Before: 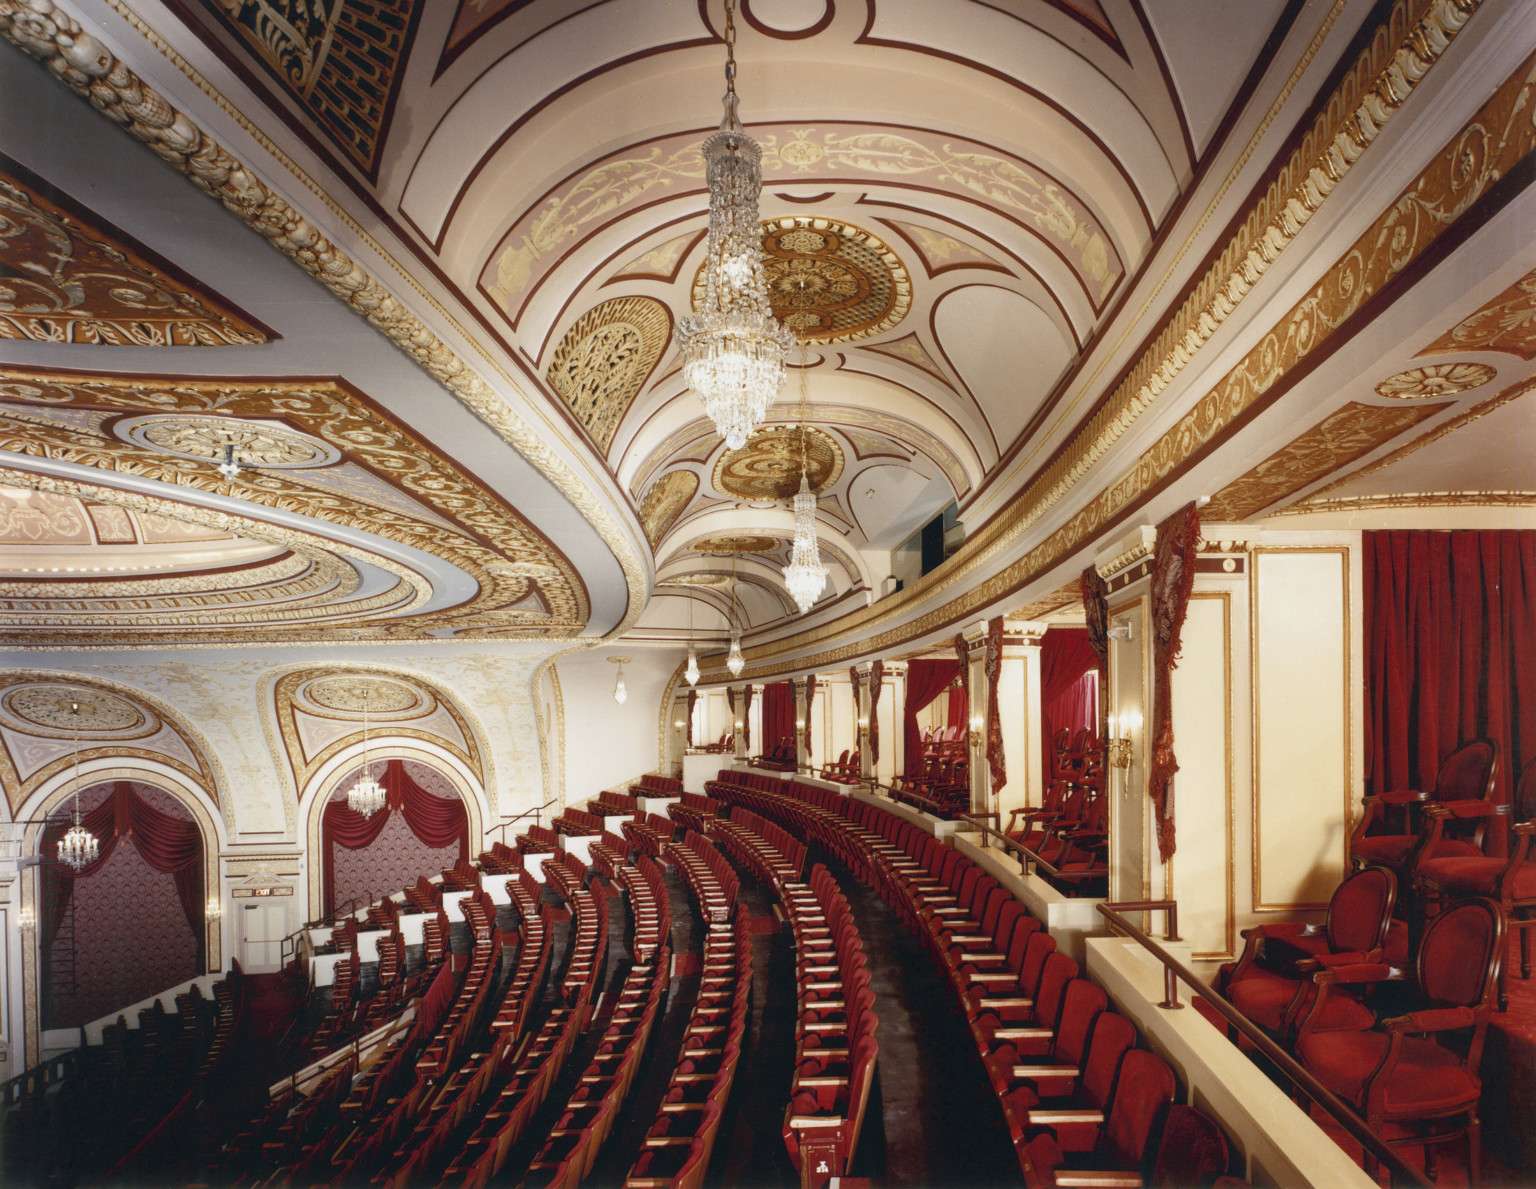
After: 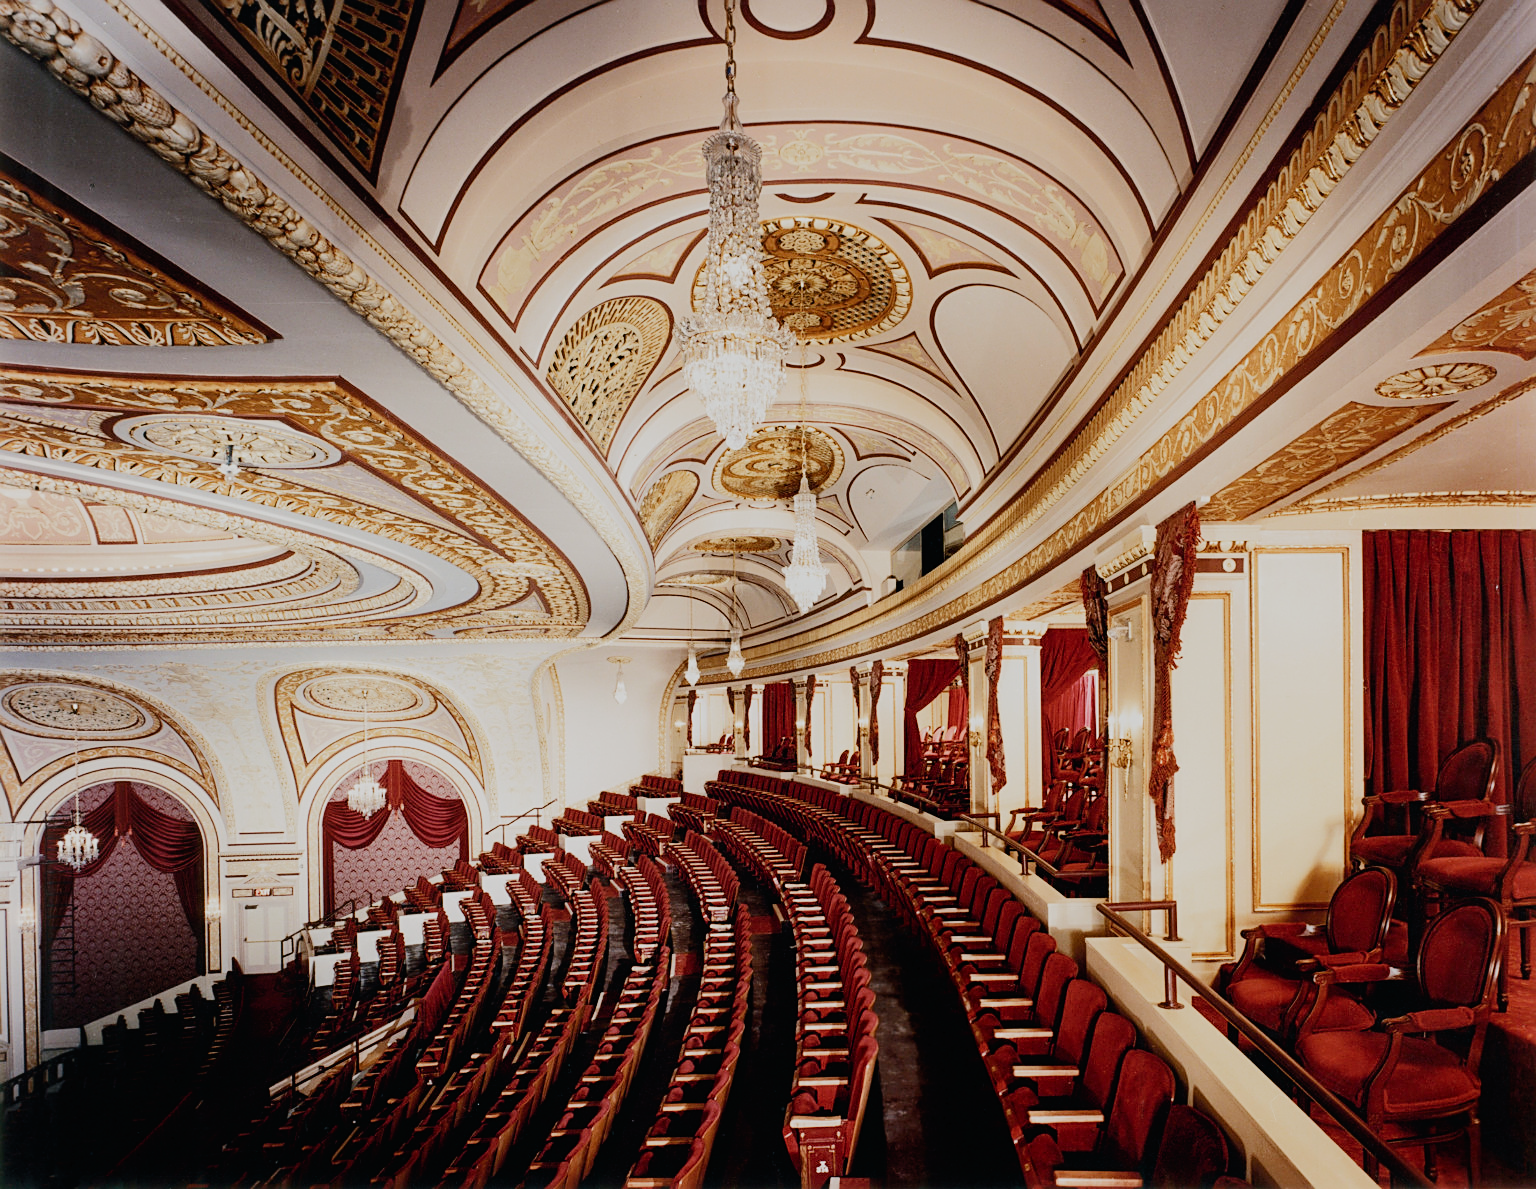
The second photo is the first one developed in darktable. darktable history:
sharpen: on, module defaults
tone curve: curves: ch0 [(0, 0) (0.003, 0.009) (0.011, 0.013) (0.025, 0.022) (0.044, 0.039) (0.069, 0.055) (0.1, 0.077) (0.136, 0.113) (0.177, 0.158) (0.224, 0.213) (0.277, 0.289) (0.335, 0.367) (0.399, 0.451) (0.468, 0.532) (0.543, 0.615) (0.623, 0.696) (0.709, 0.755) (0.801, 0.818) (0.898, 0.893) (1, 1)], color space Lab, independent channels, preserve colors none
filmic rgb: black relative exposure -7.65 EV, white relative exposure 4.56 EV, threshold 5.95 EV, hardness 3.61, preserve chrominance no, color science v3 (2019), use custom middle-gray values true, enable highlight reconstruction true
contrast brightness saturation: saturation -0.063
